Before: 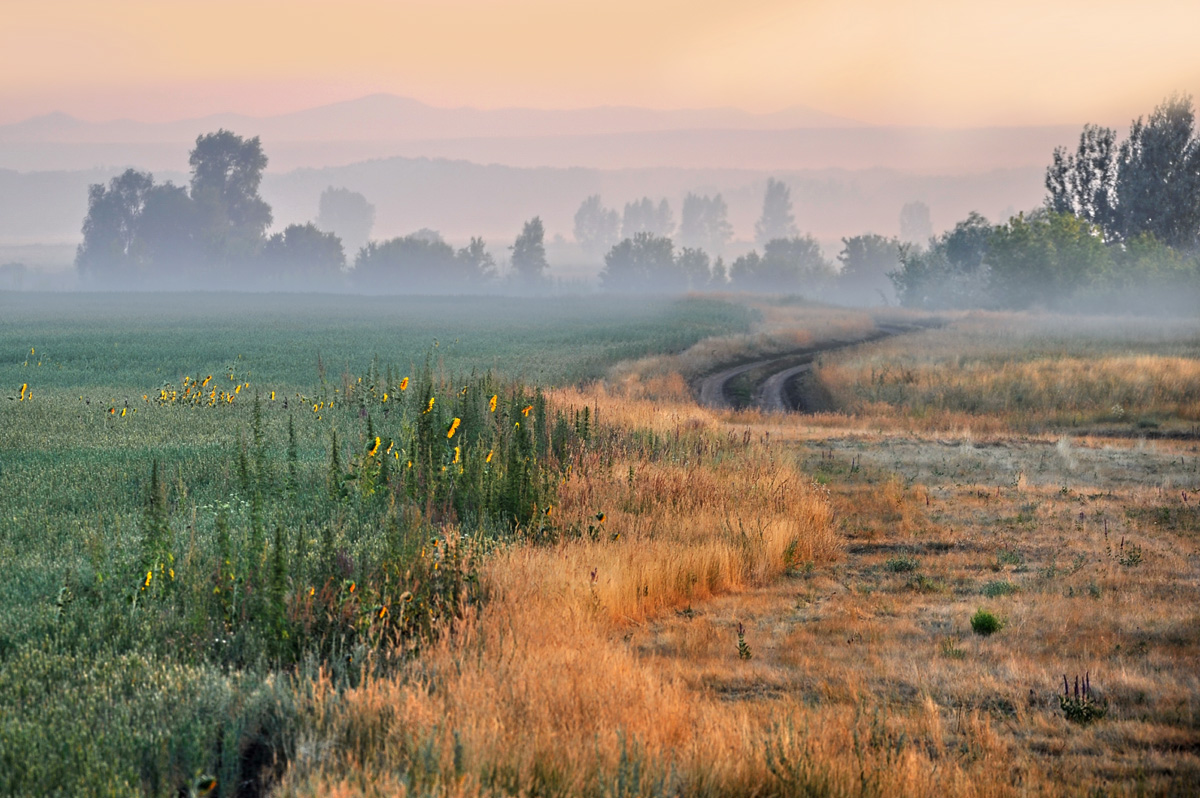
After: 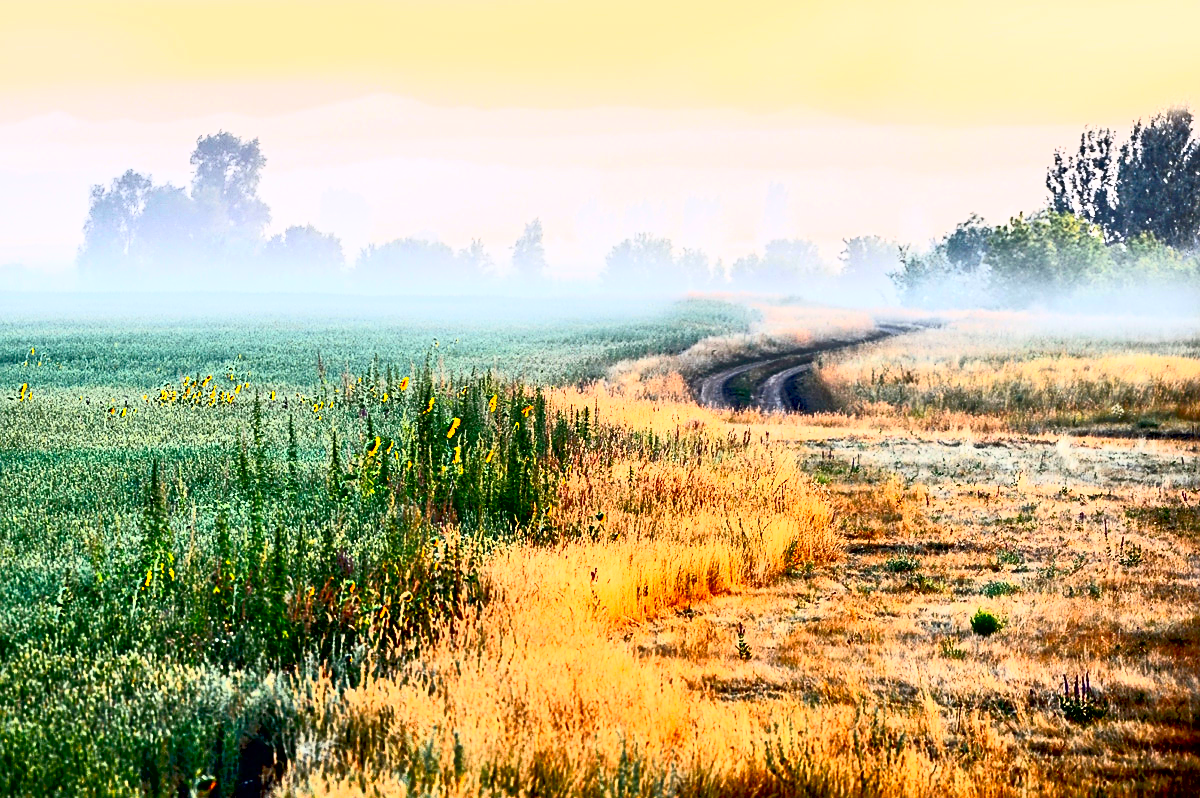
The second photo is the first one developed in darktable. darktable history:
sharpen: on, module defaults
contrast brightness saturation: contrast 0.83, brightness 0.59, saturation 0.59
exposure: black level correction 0.025, exposure 0.182 EV, compensate highlight preservation false
